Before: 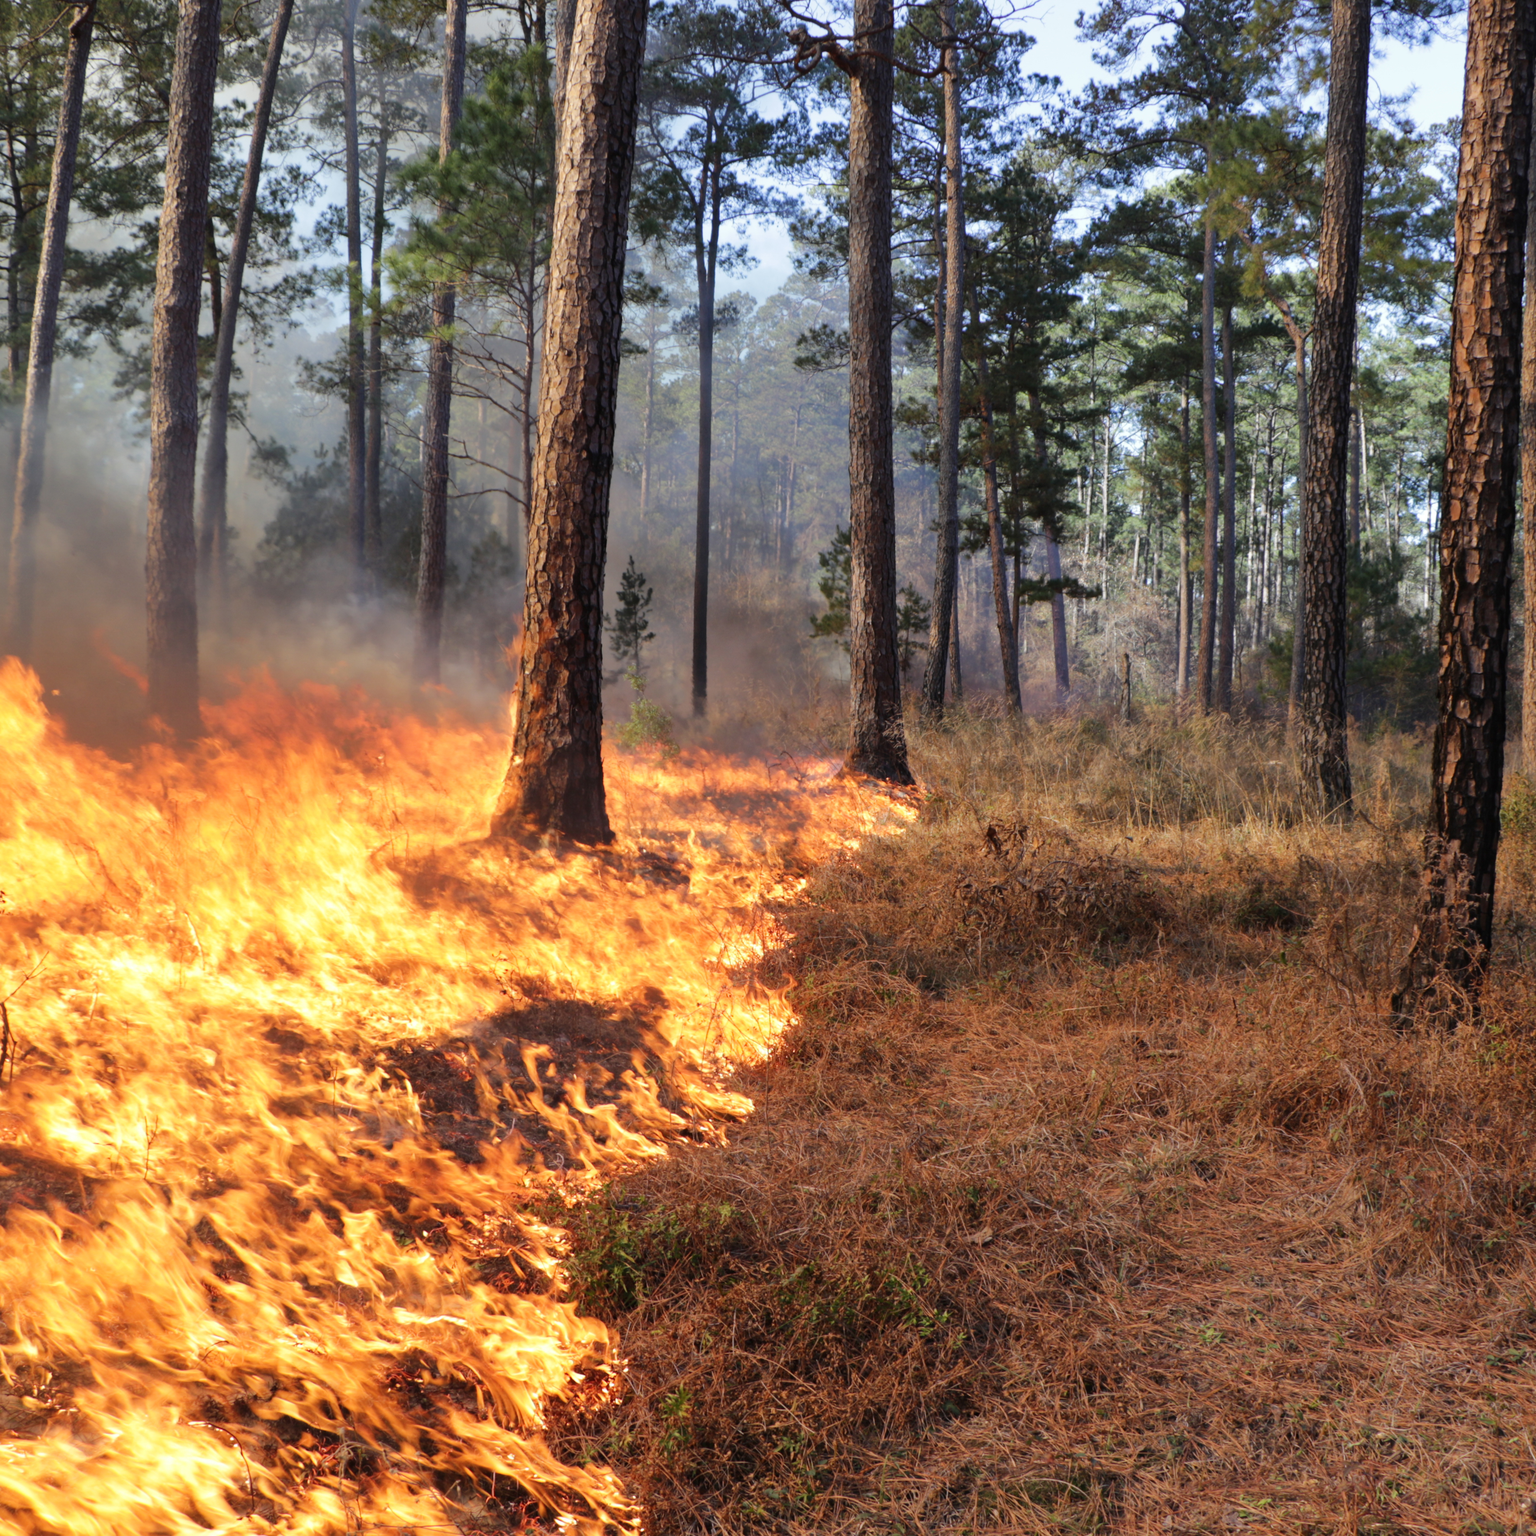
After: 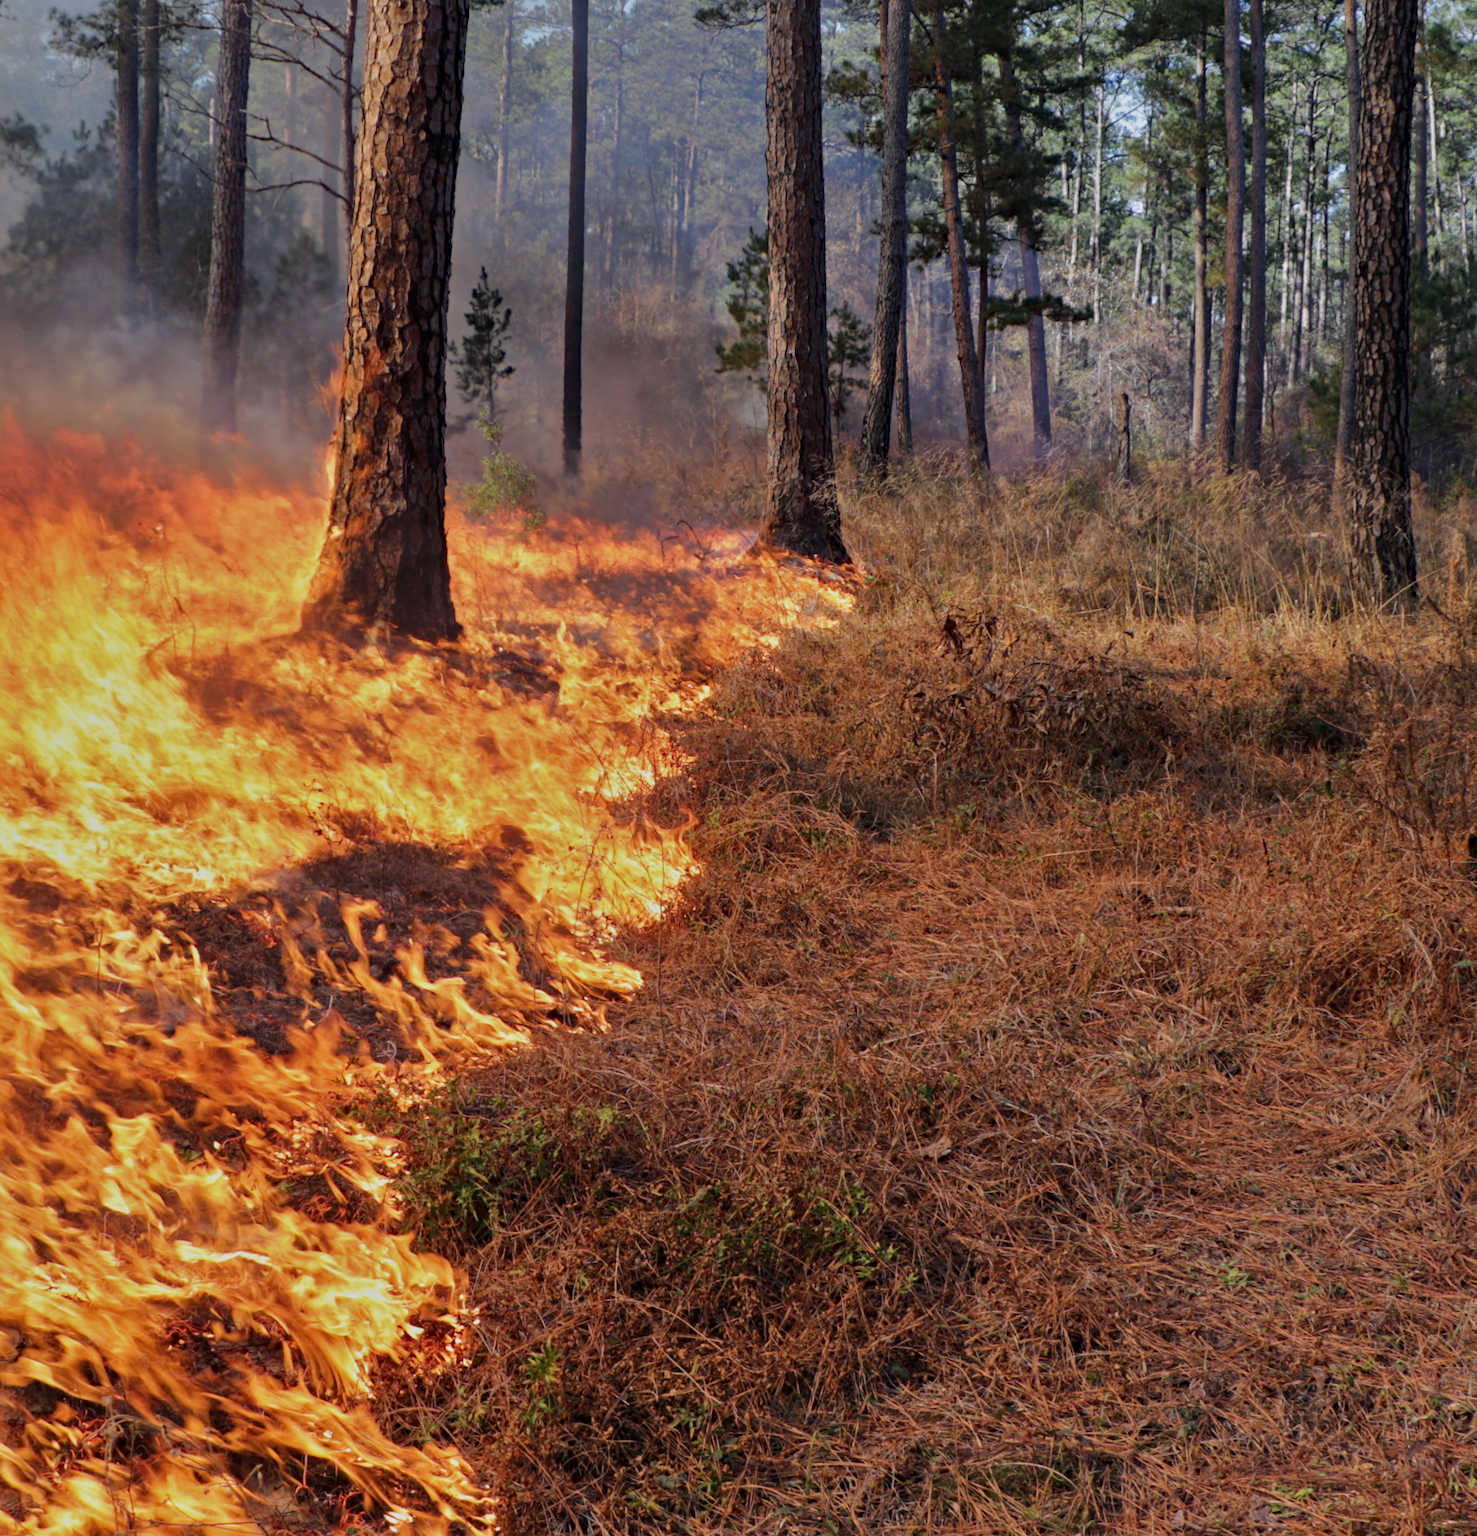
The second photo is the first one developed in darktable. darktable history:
tone equalizer: -8 EV -0.001 EV, -7 EV 0.004 EV, -6 EV -0.032 EV, -5 EV 0.013 EV, -4 EV -0.015 EV, -3 EV 0.023 EV, -2 EV -0.064 EV, -1 EV -0.312 EV, +0 EV -0.605 EV
exposure: exposure -0.183 EV, compensate highlight preservation false
haze removal: compatibility mode true, adaptive false
crop: left 16.825%, top 22.806%, right 8.92%
local contrast: mode bilateral grid, contrast 28, coarseness 16, detail 116%, midtone range 0.2
